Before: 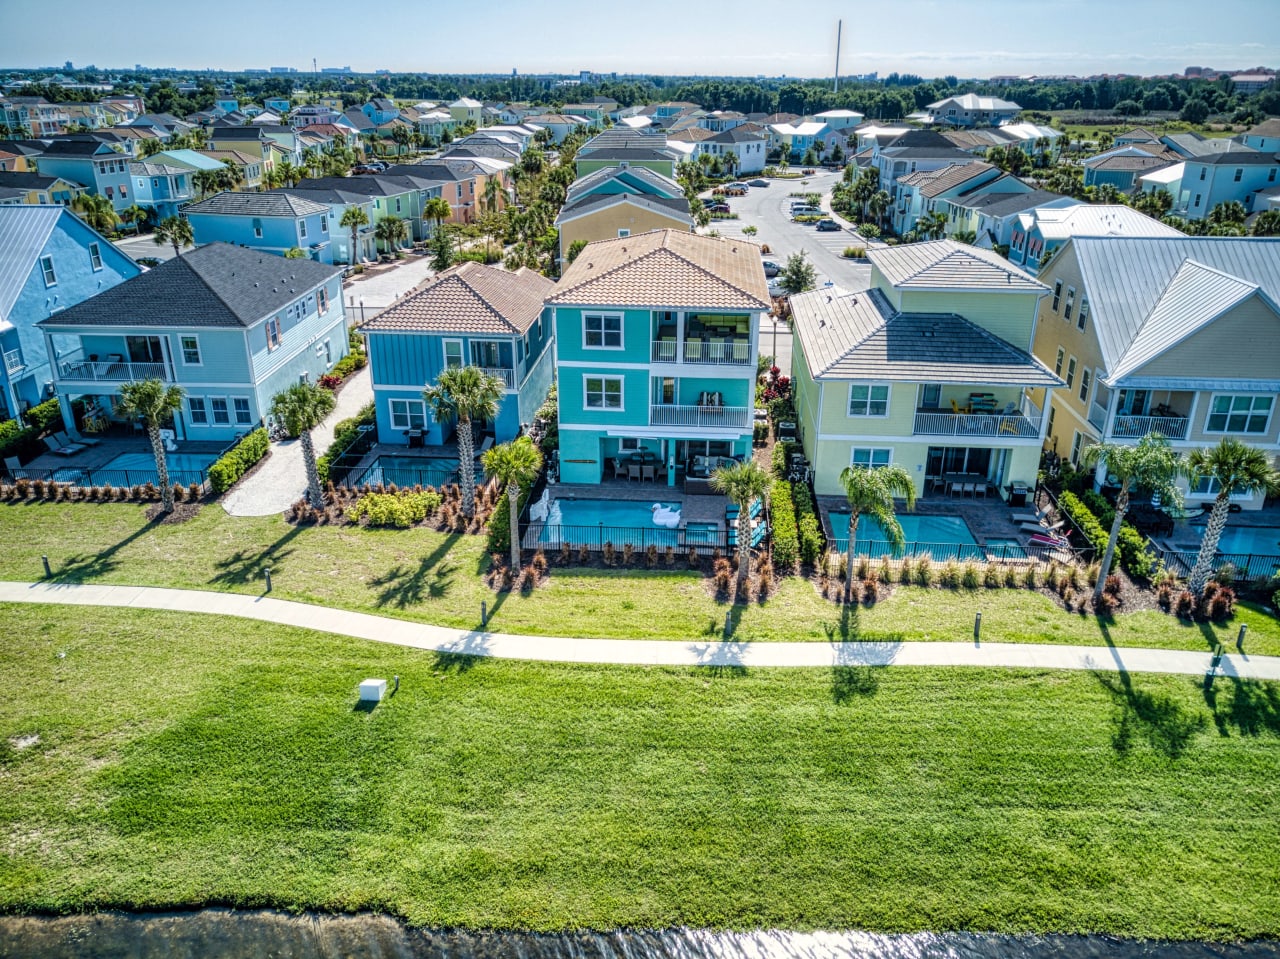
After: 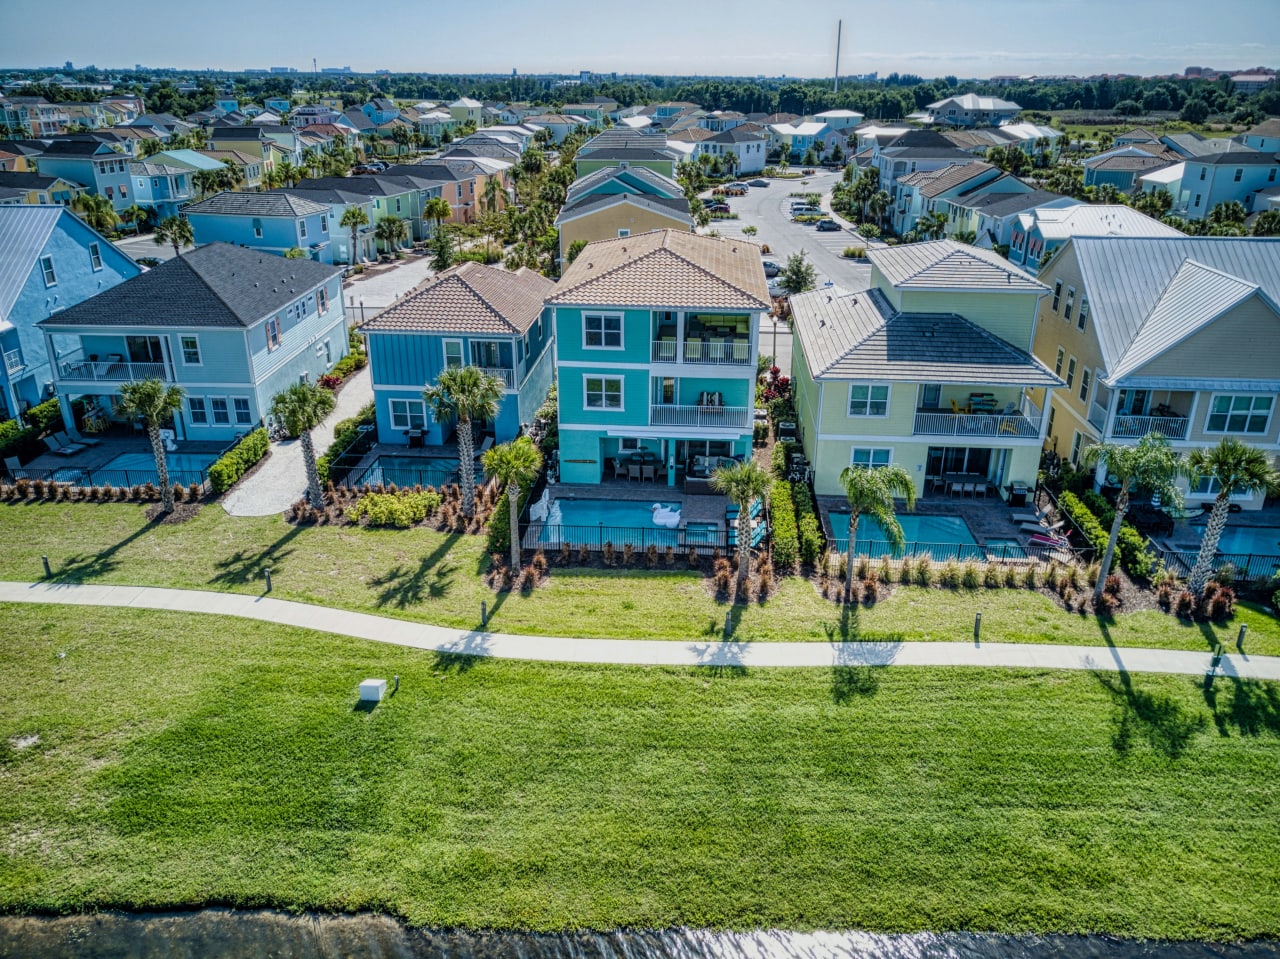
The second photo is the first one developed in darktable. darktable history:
exposure: exposure -0.36 EV, compensate highlight preservation false
white balance: red 0.988, blue 1.017
